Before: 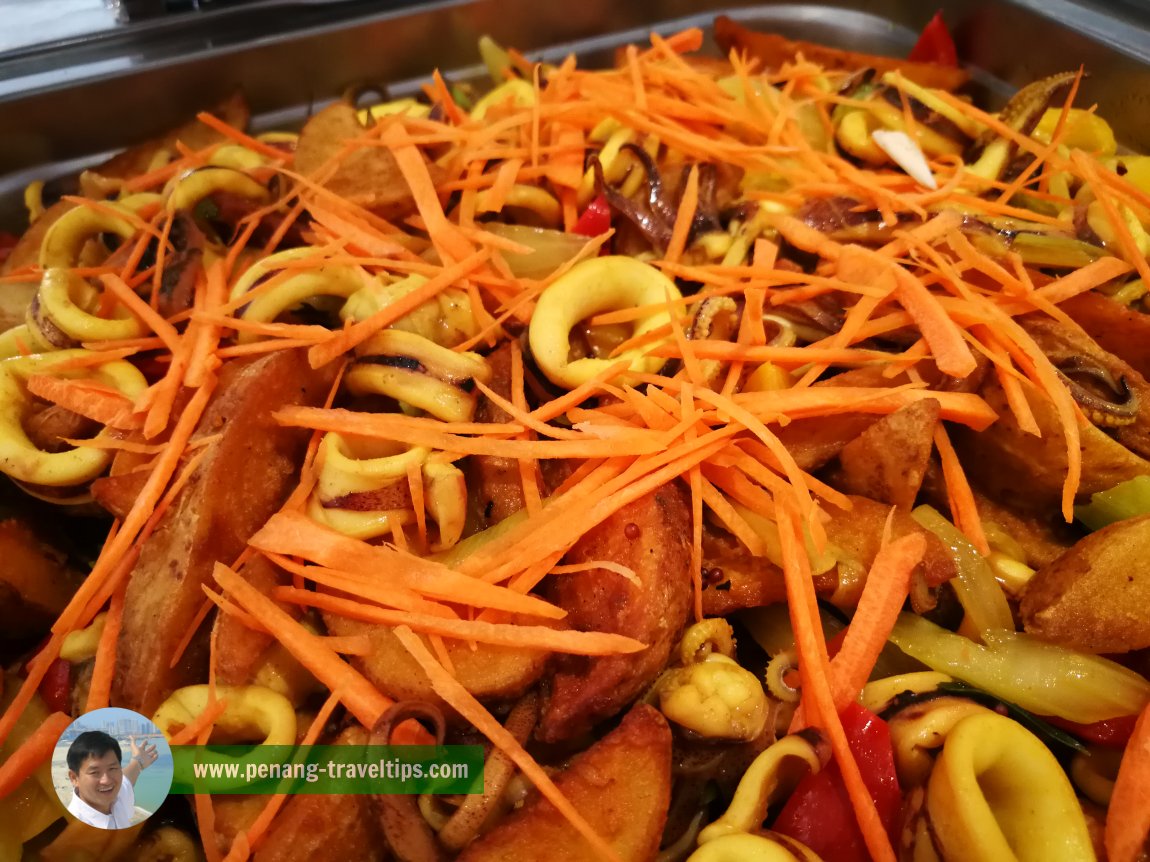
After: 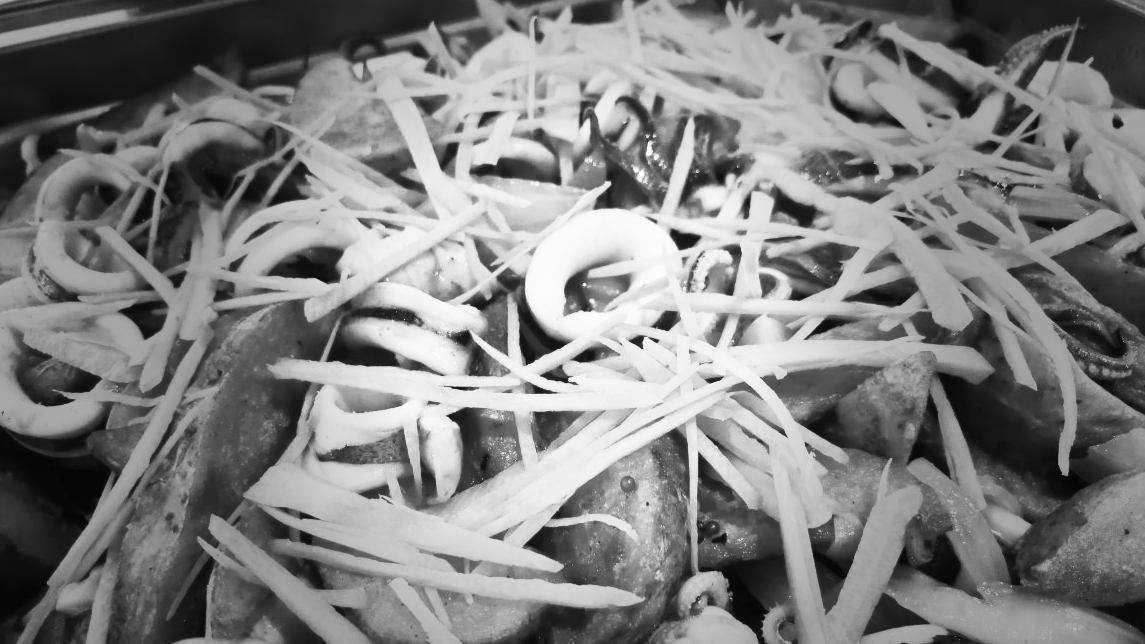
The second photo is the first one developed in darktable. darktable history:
crop: left 0.387%, top 5.469%, bottom 19.809%
vignetting: fall-off start 31.28%, fall-off radius 34.64%, brightness -0.575
contrast brightness saturation: contrast 0.53, brightness 0.47, saturation -1
